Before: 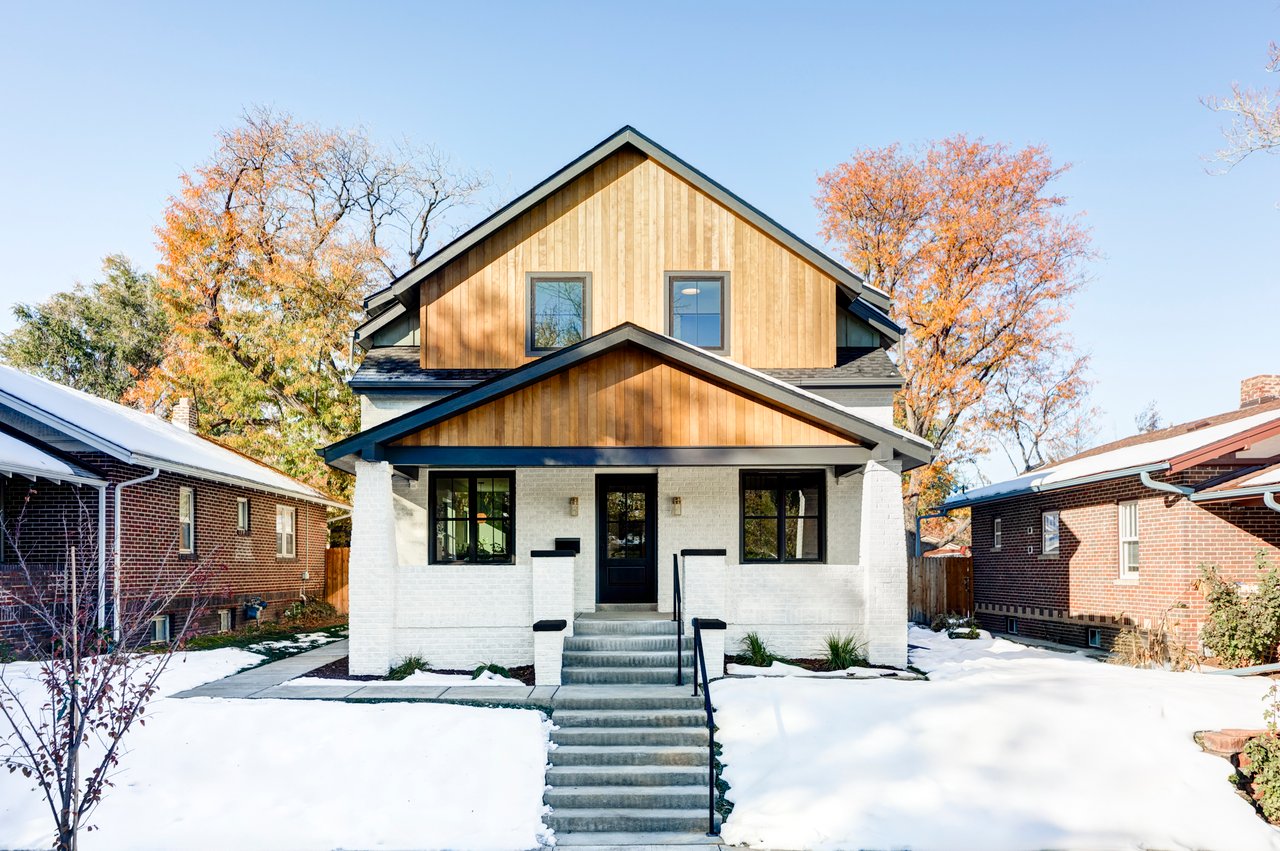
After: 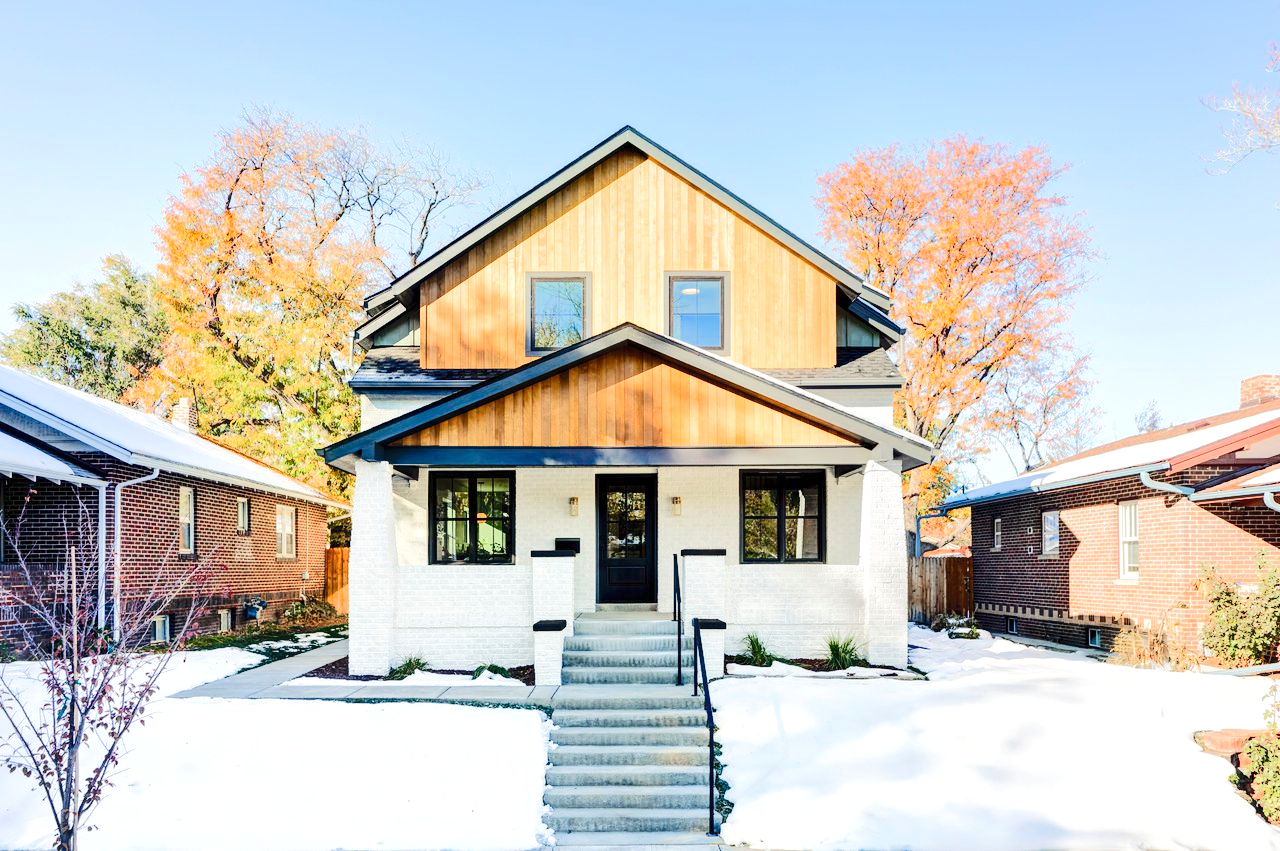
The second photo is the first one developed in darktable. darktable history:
shadows and highlights: shadows 61.34, white point adjustment 0.338, highlights -33.56, compress 83.82%
tone equalizer: -7 EV 0.16 EV, -6 EV 0.606 EV, -5 EV 1.12 EV, -4 EV 1.36 EV, -3 EV 1.18 EV, -2 EV 0.6 EV, -1 EV 0.154 EV, edges refinement/feathering 500, mask exposure compensation -1.57 EV, preserve details no
